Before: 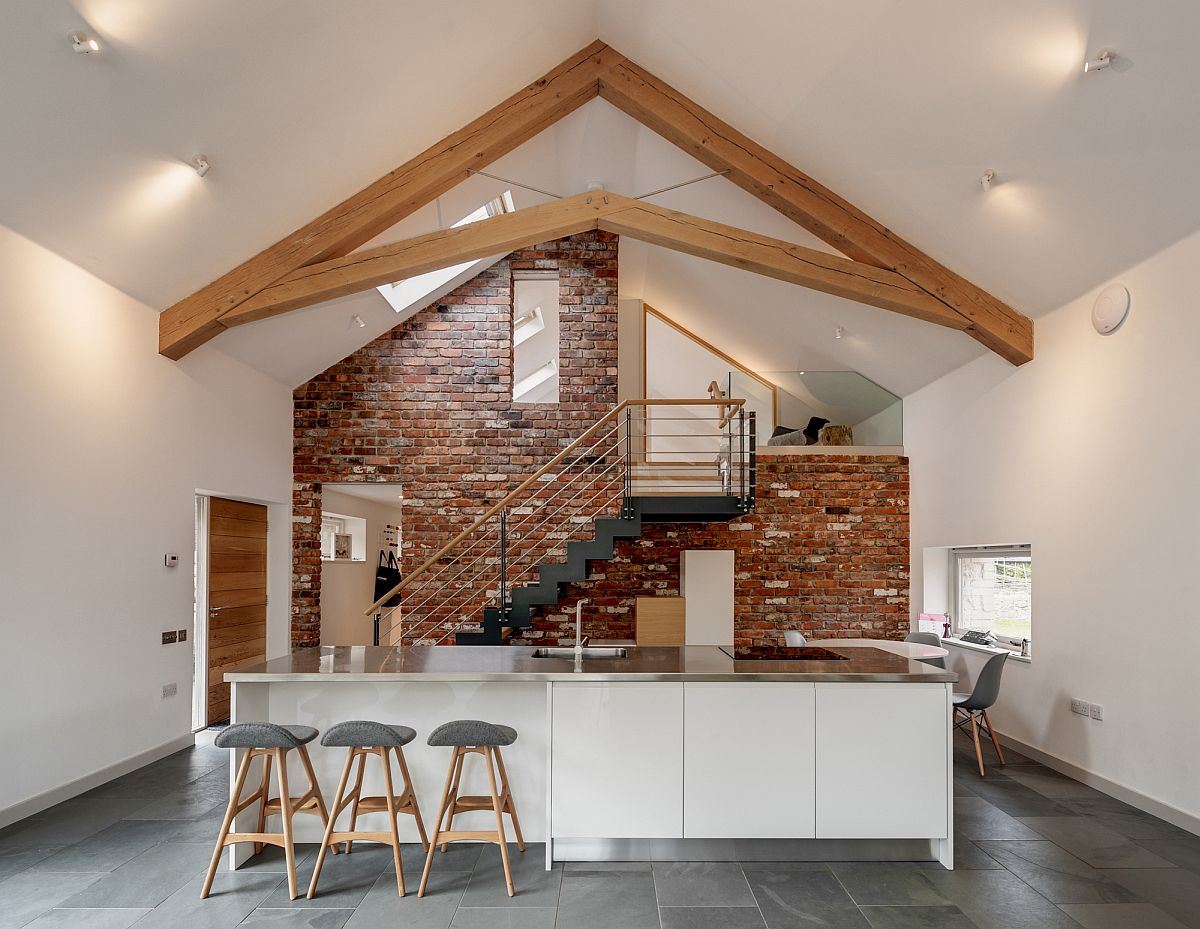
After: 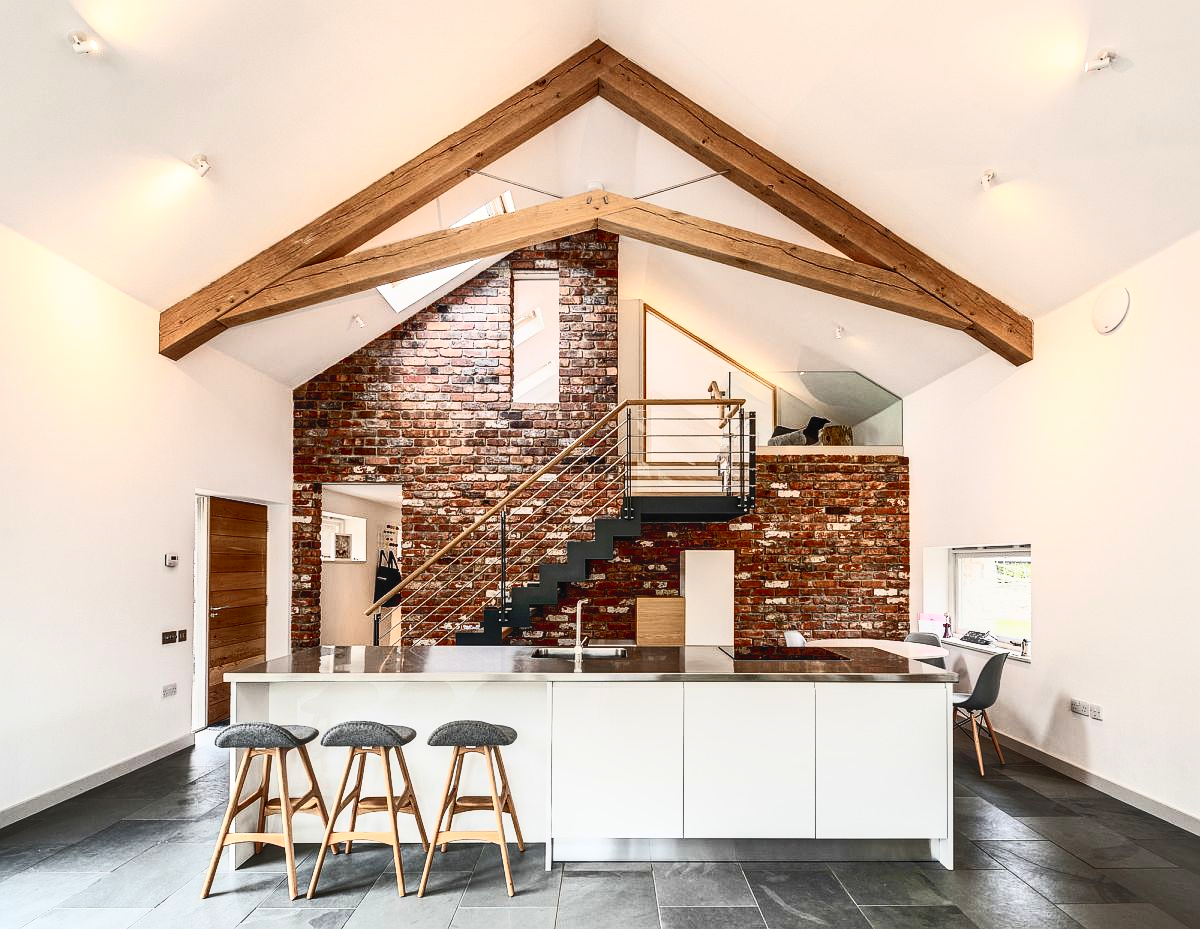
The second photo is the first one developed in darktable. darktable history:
local contrast: detail 118%
contrast brightness saturation: contrast 0.636, brightness 0.322, saturation 0.146
